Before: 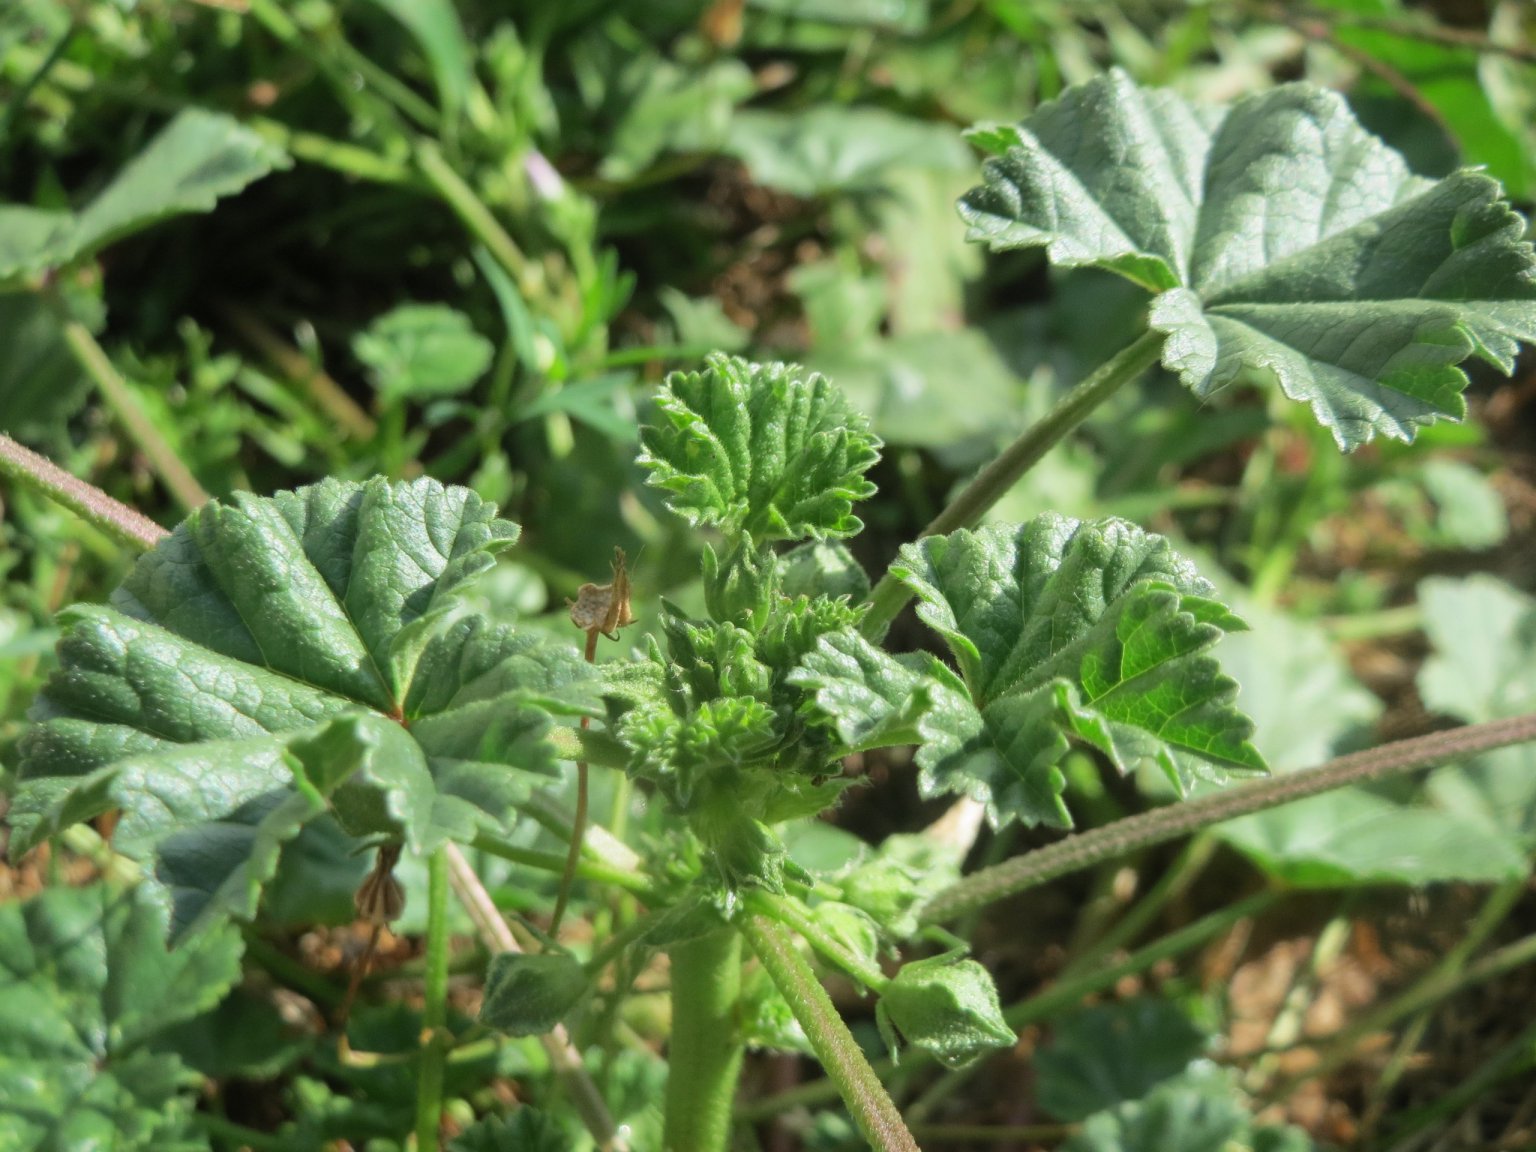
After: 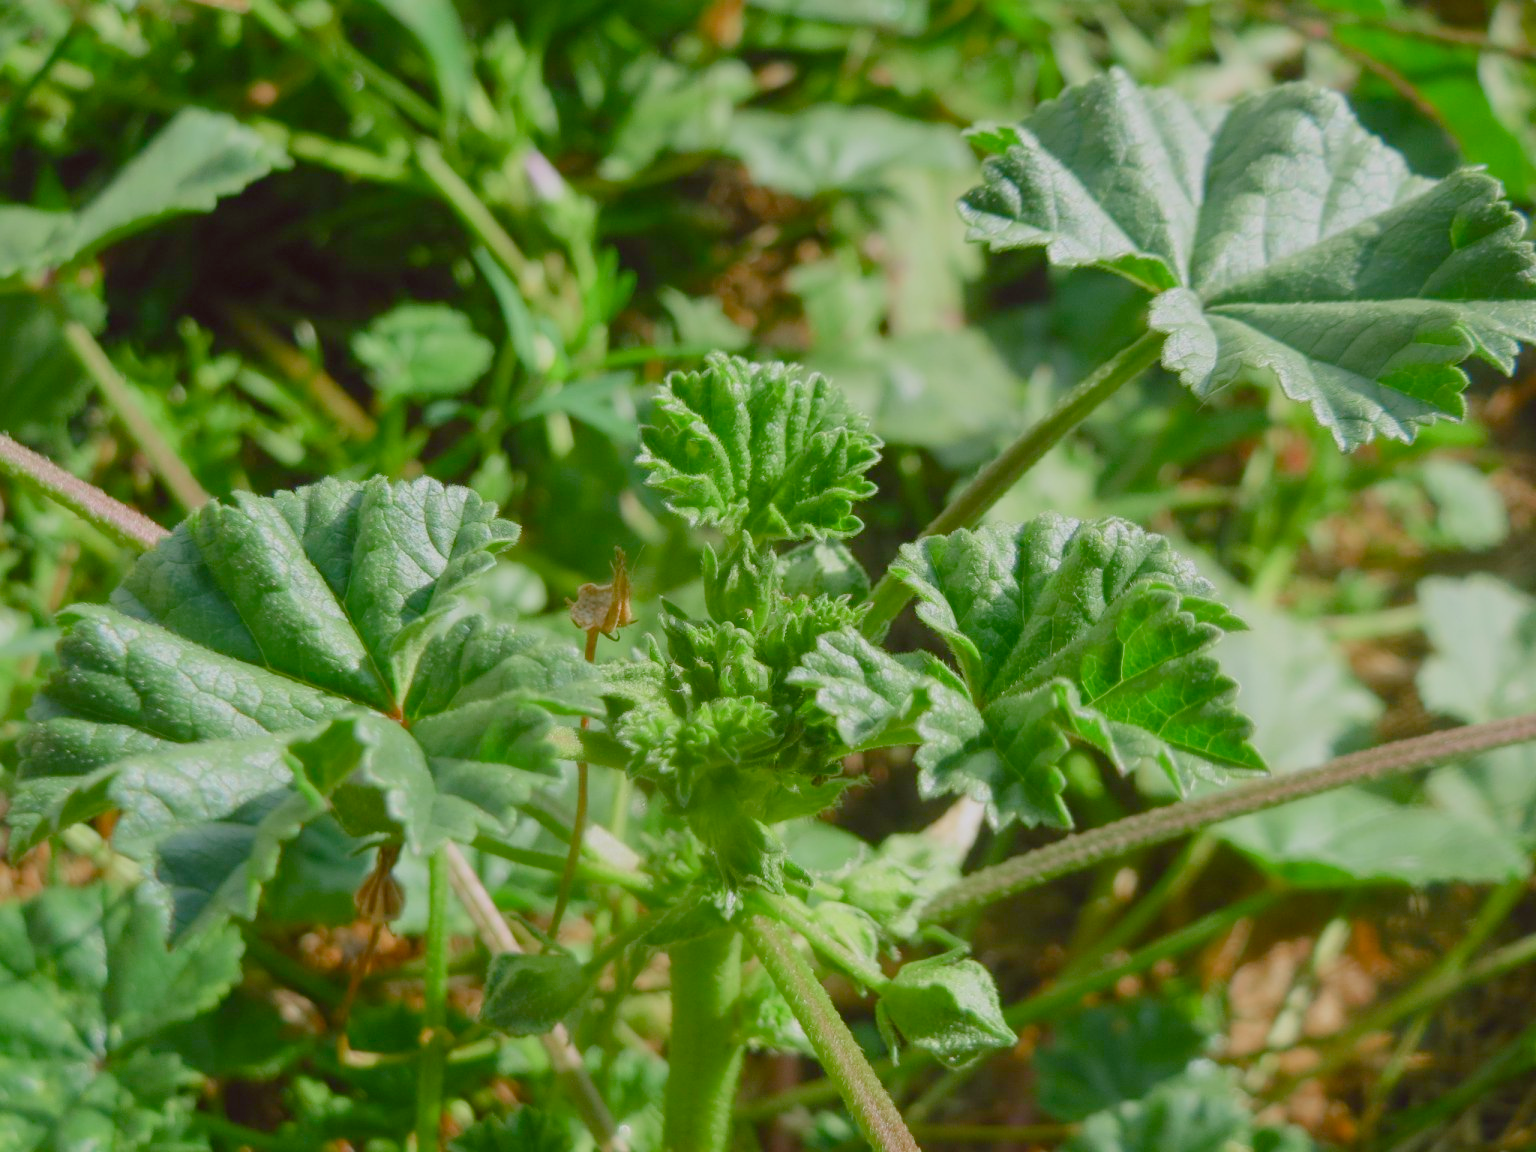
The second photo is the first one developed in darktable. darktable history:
color balance rgb: shadows lift › chroma 1%, shadows lift › hue 113°, highlights gain › chroma 0.2%, highlights gain › hue 333°, perceptual saturation grading › global saturation 20%, perceptual saturation grading › highlights -50%, perceptual saturation grading › shadows 25%, contrast -30%
color balance: lift [1, 1.001, 0.999, 1.001], gamma [1, 1.004, 1.007, 0.993], gain [1, 0.991, 0.987, 1.013], contrast 7.5%, contrast fulcrum 10%, output saturation 115%
